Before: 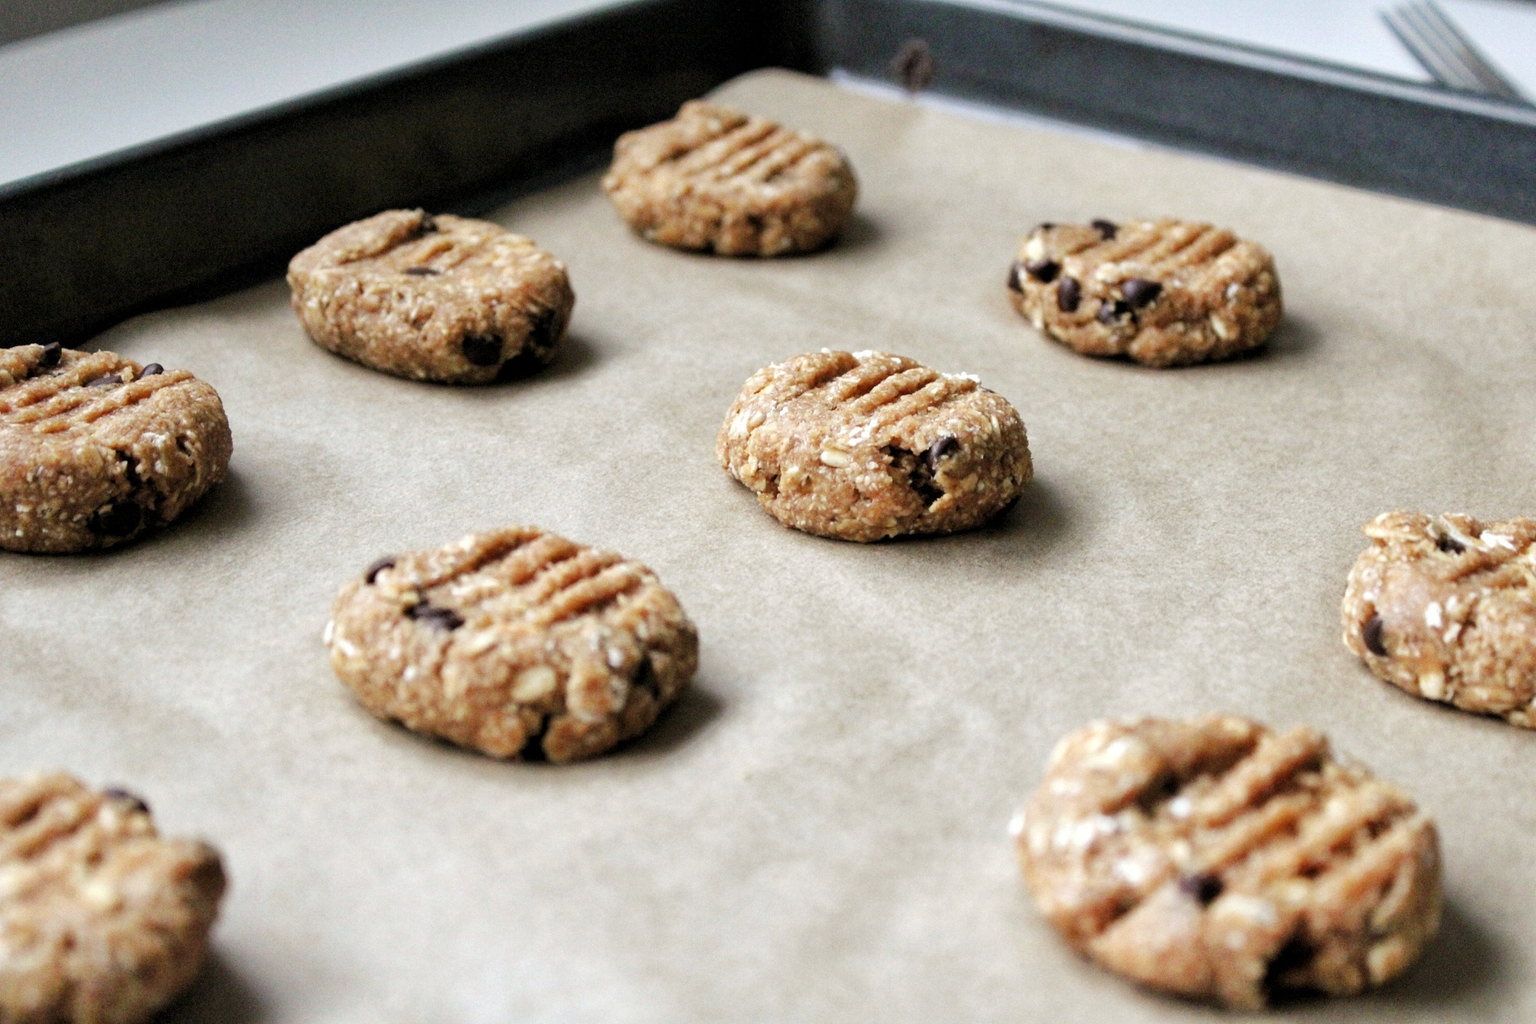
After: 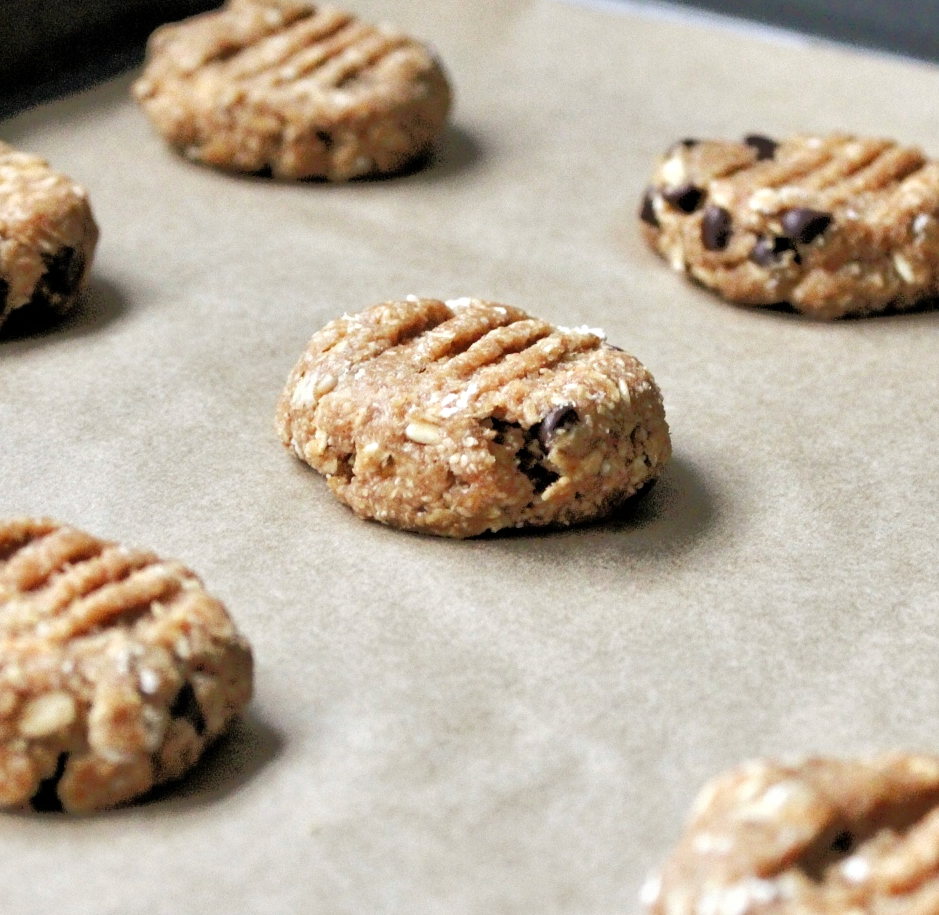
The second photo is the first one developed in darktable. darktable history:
crop: left 32.303%, top 10.987%, right 18.766%, bottom 17.483%
tone equalizer: -8 EV -0.537 EV, -7 EV -0.32 EV, -6 EV -0.113 EV, -5 EV 0.404 EV, -4 EV 0.991 EV, -3 EV 0.814 EV, -2 EV -0.012 EV, -1 EV 0.142 EV, +0 EV -0.014 EV
